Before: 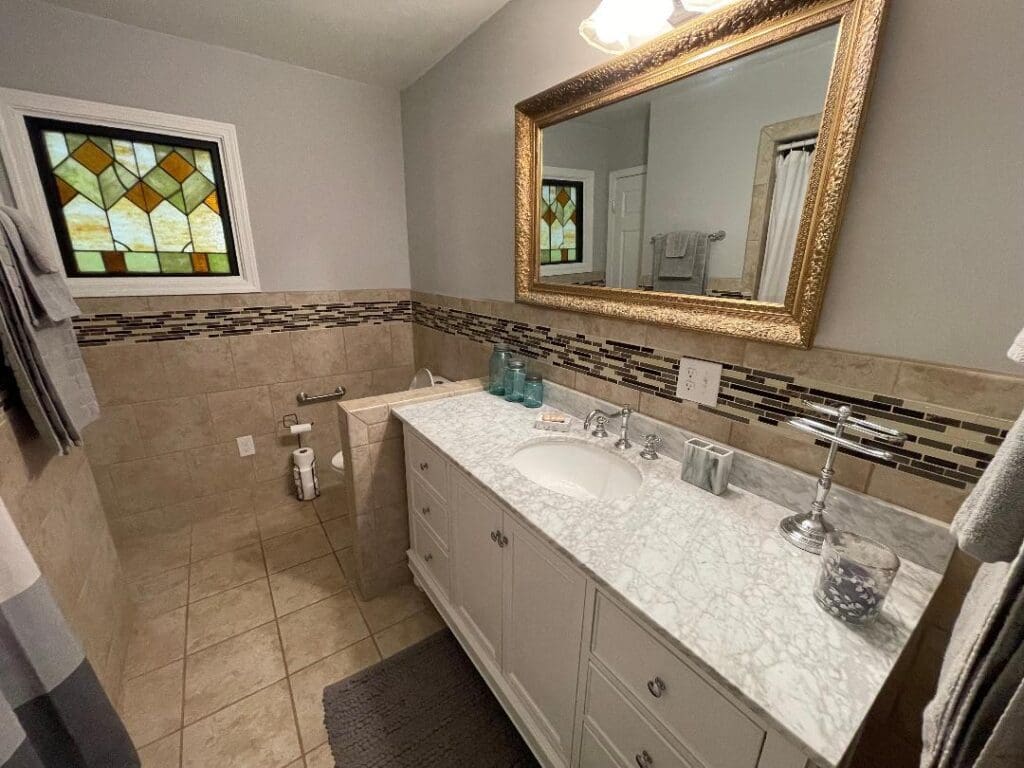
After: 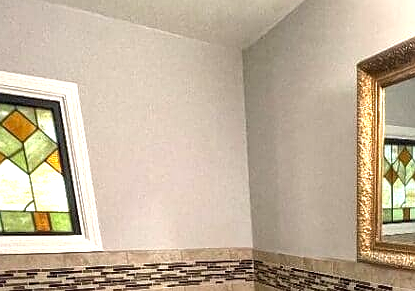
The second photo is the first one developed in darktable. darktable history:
crop: left 15.452%, top 5.459%, right 43.956%, bottom 56.62%
sharpen: radius 0.969, amount 0.604
exposure: exposure 0.999 EV, compensate highlight preservation false
local contrast: on, module defaults
